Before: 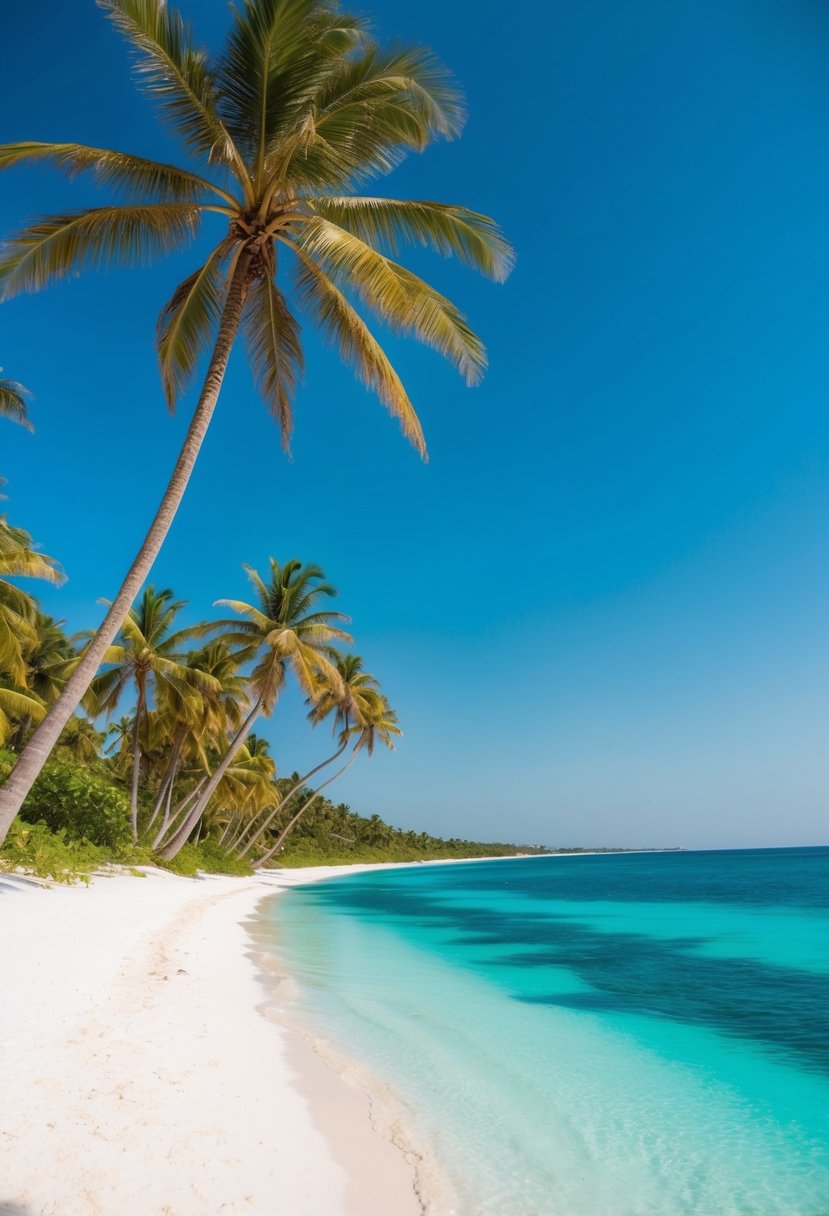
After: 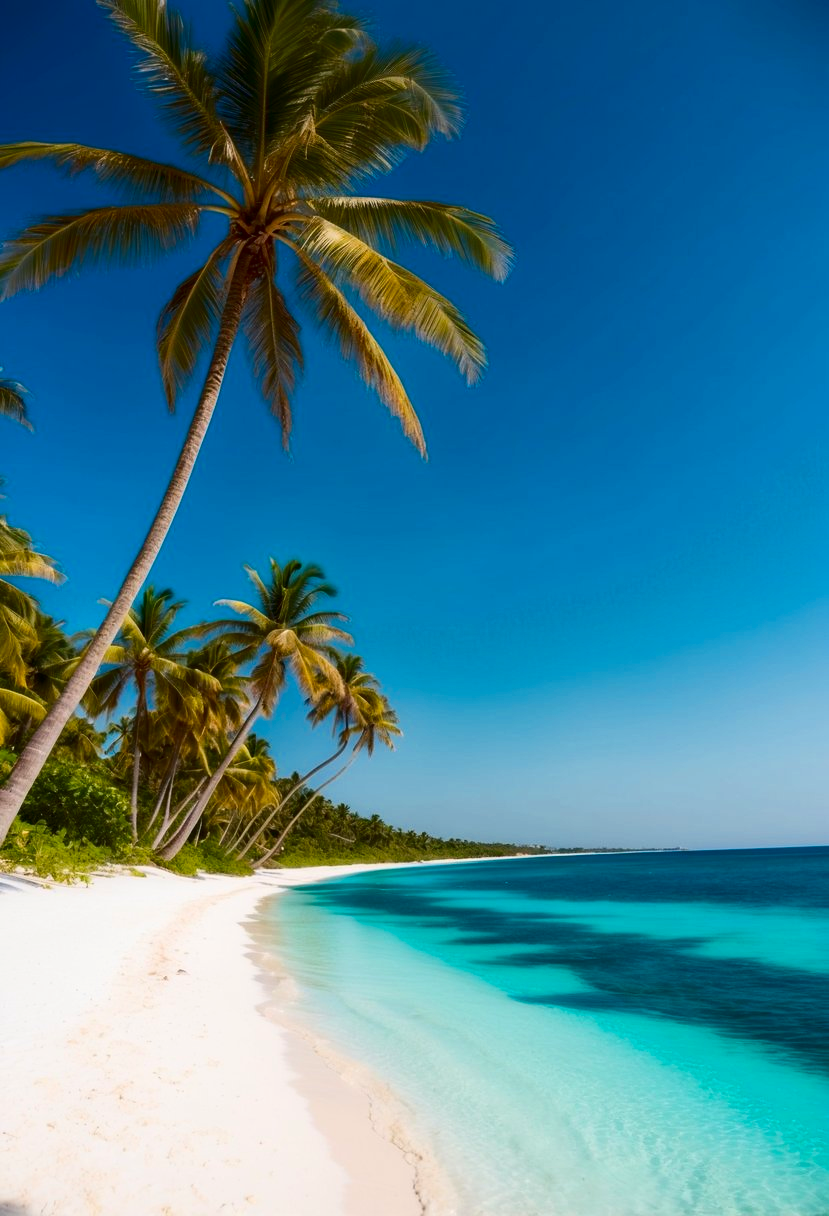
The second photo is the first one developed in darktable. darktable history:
contrast brightness saturation: contrast 0.21, brightness -0.11, saturation 0.21
color zones: curves: ch0 [(0, 0.5) (0.143, 0.5) (0.286, 0.5) (0.429, 0.5) (0.571, 0.5) (0.714, 0.476) (0.857, 0.5) (1, 0.5)]; ch2 [(0, 0.5) (0.143, 0.5) (0.286, 0.5) (0.429, 0.5) (0.571, 0.5) (0.714, 0.487) (0.857, 0.5) (1, 0.5)]
